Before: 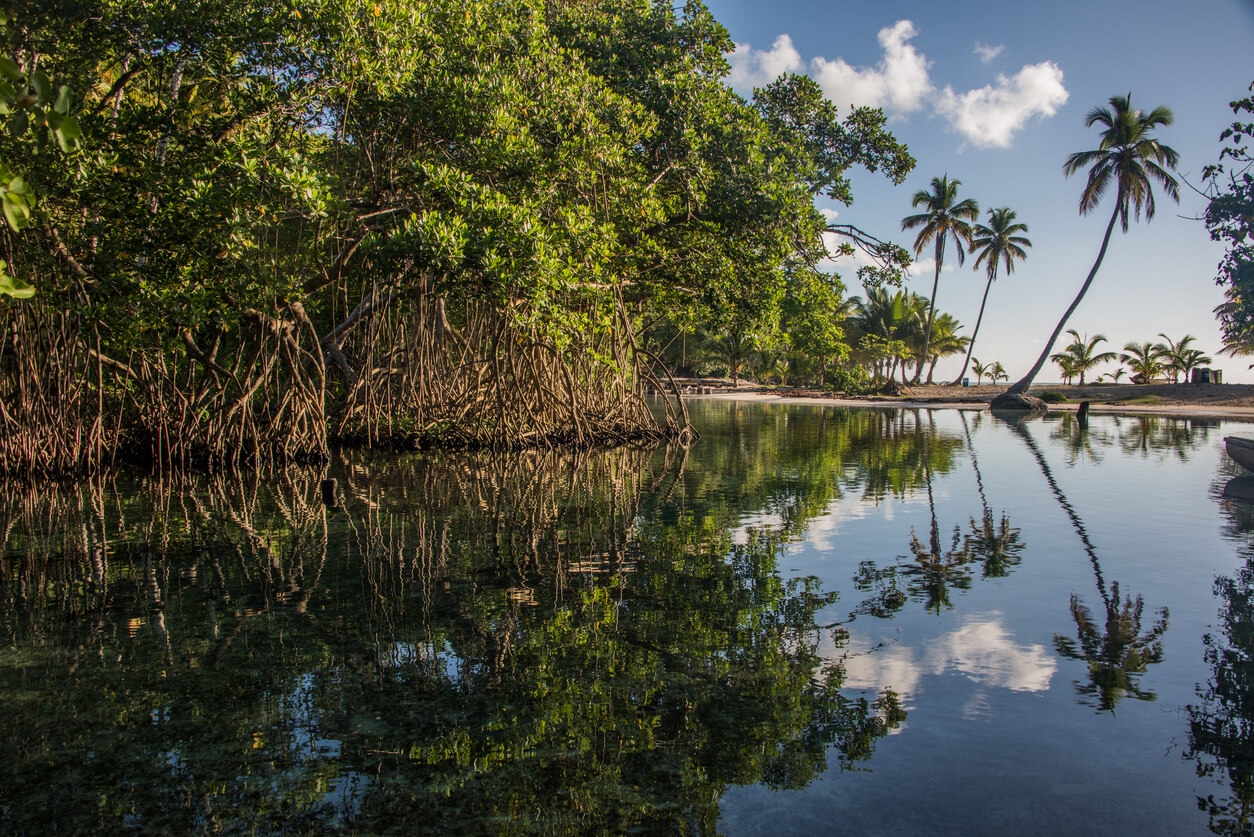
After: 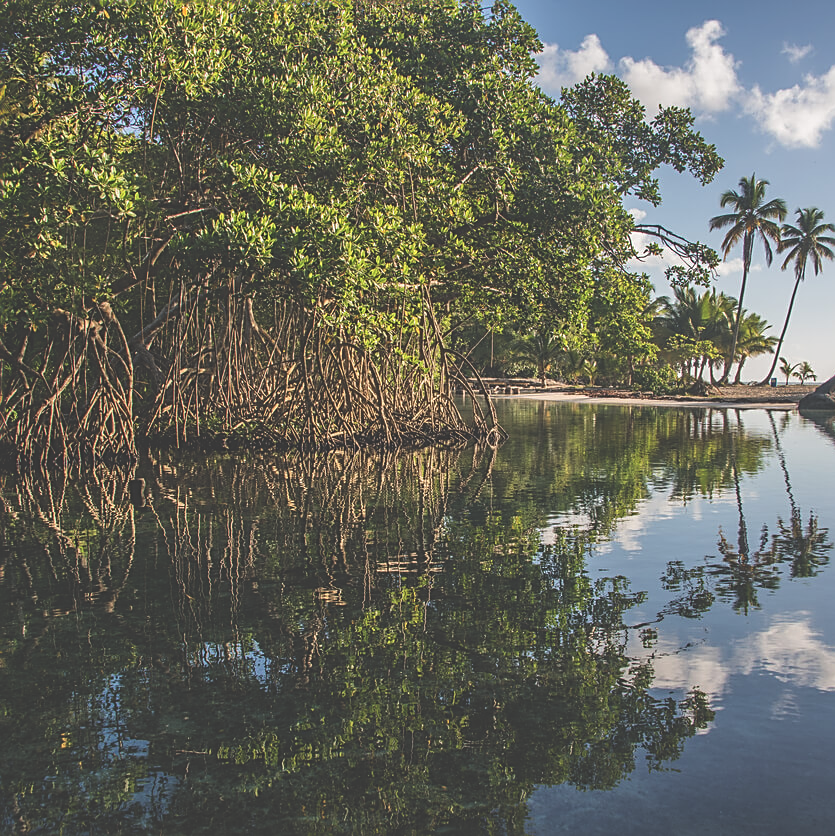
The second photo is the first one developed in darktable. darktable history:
sharpen: amount 0.594
exposure: black level correction -0.039, exposure 0.059 EV, compensate exposure bias true, compensate highlight preservation false
crop and rotate: left 15.386%, right 18.014%
